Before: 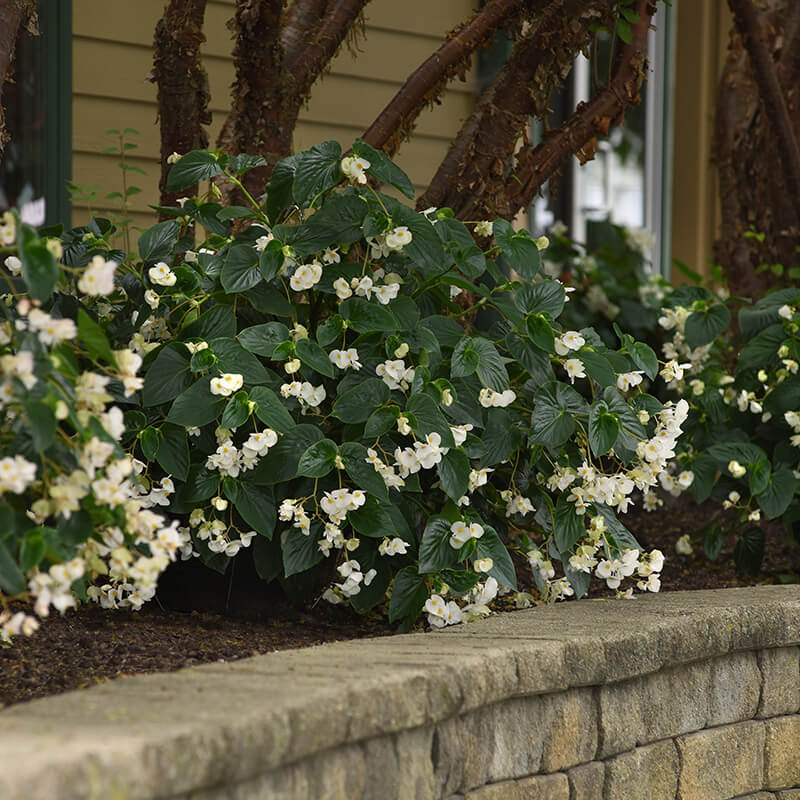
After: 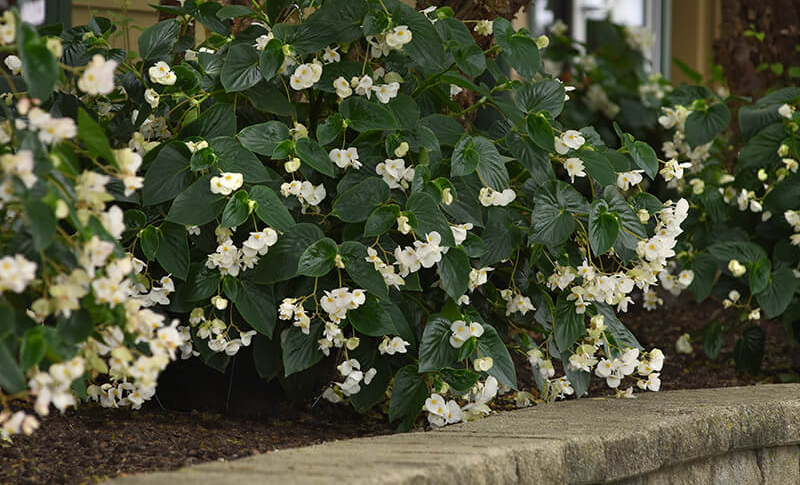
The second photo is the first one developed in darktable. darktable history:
crop and rotate: top 25.243%, bottom 14.016%
